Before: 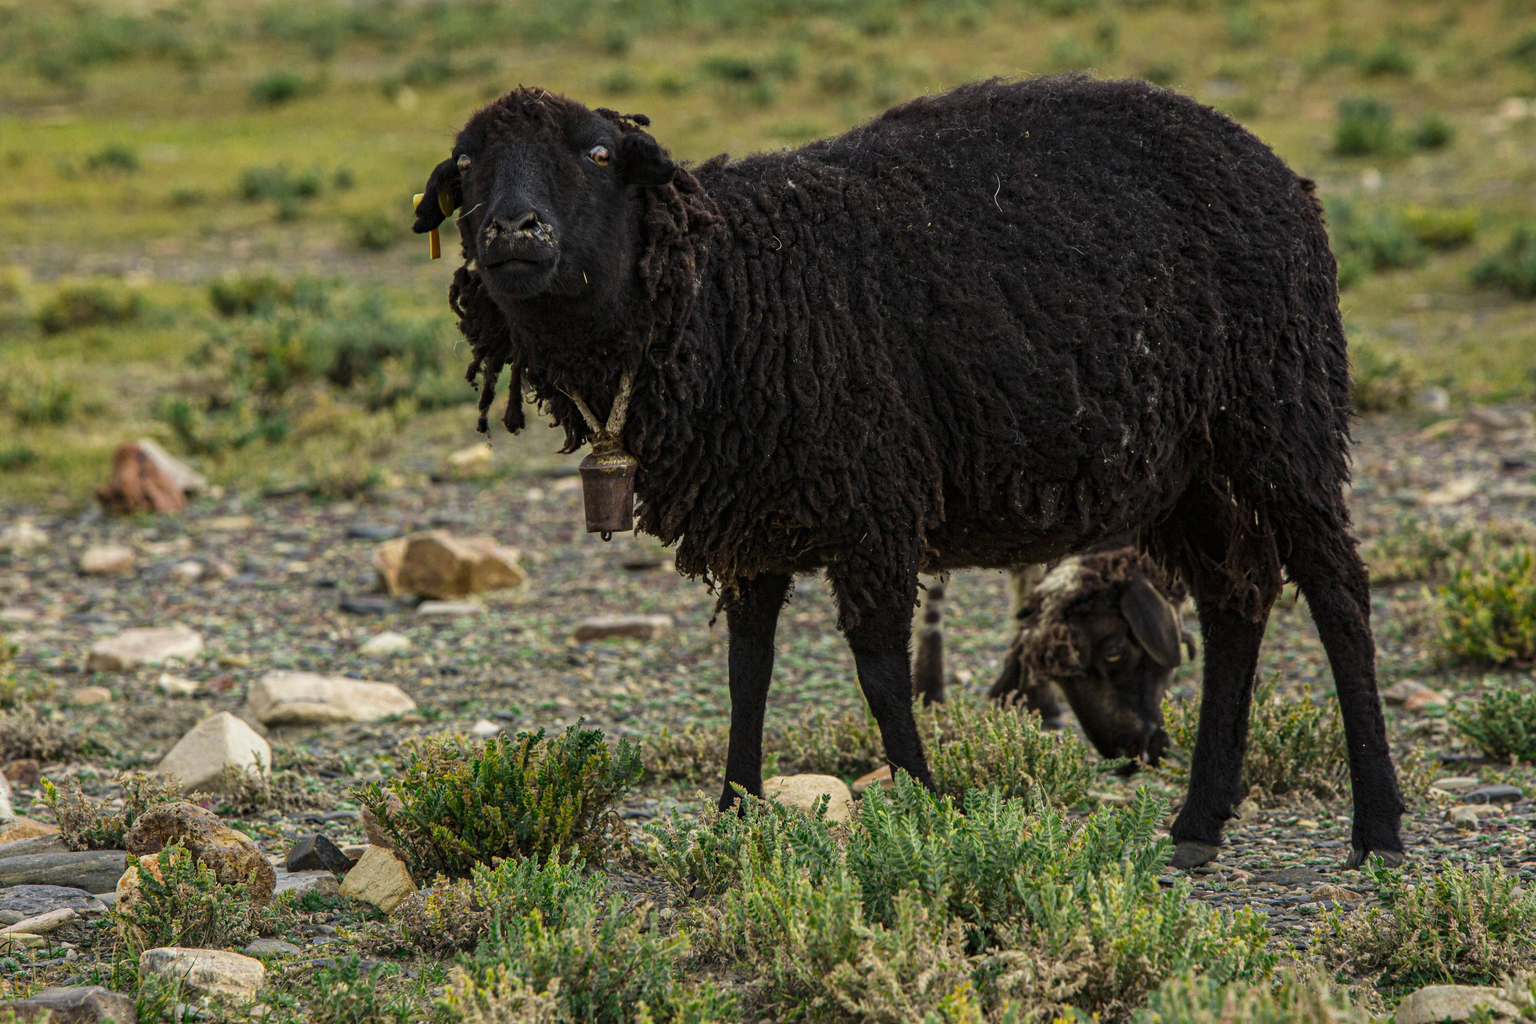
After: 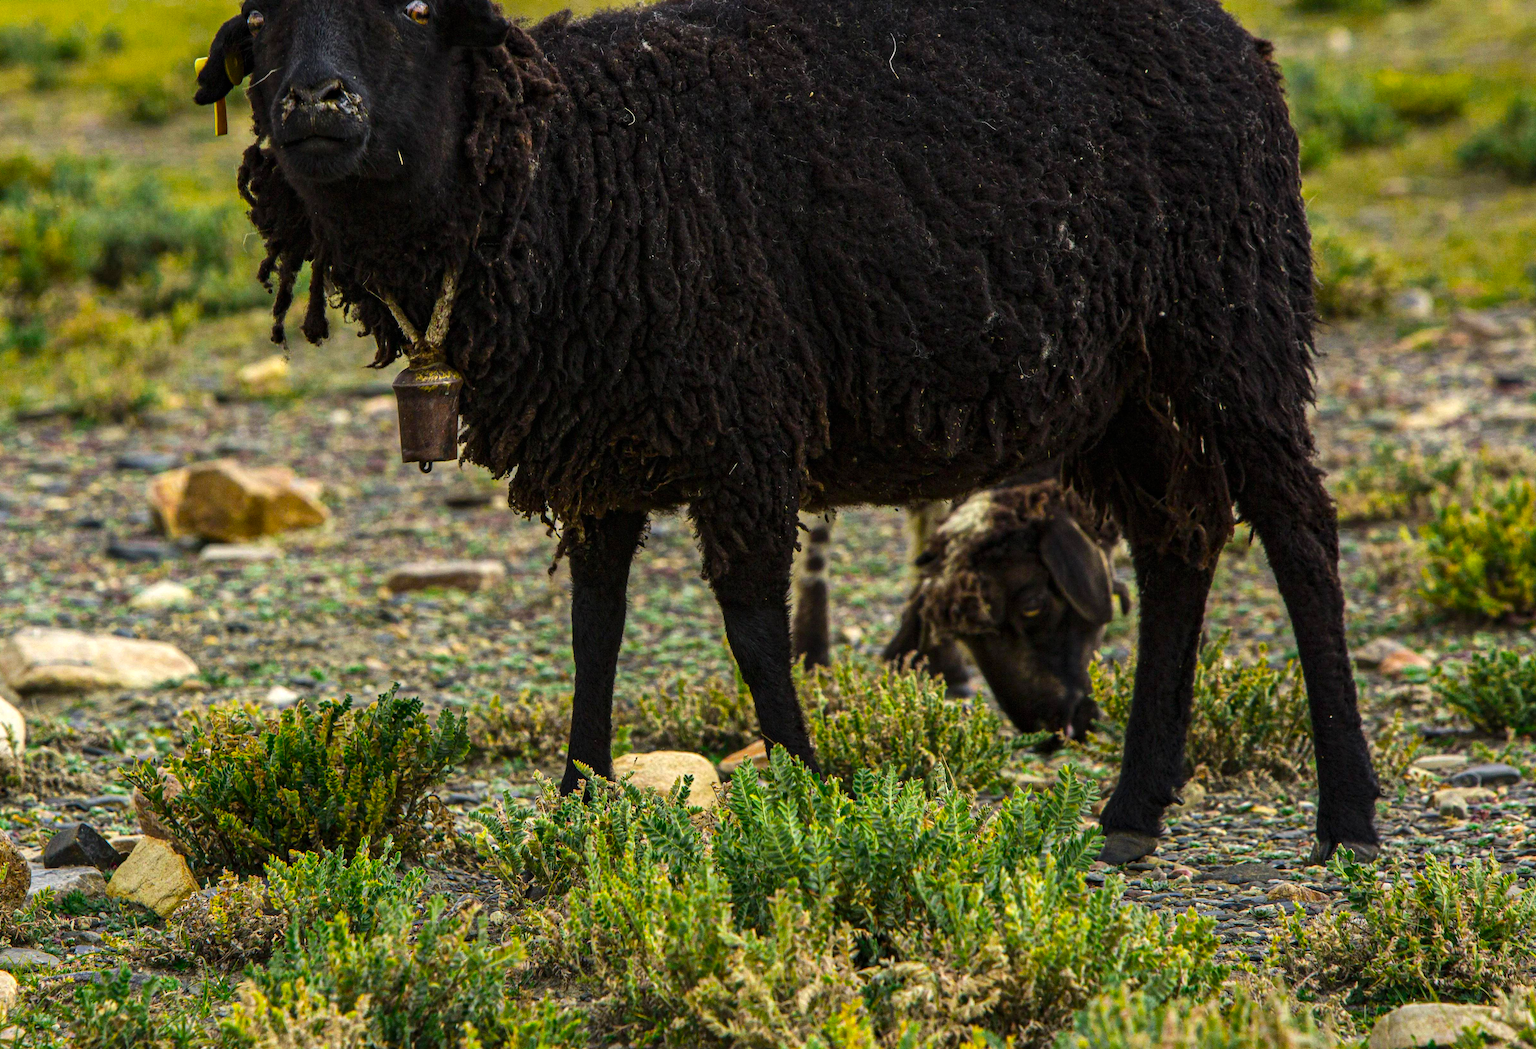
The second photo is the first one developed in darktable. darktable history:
crop: left 16.315%, top 14.246%
color balance rgb: perceptual saturation grading › global saturation 40%, global vibrance 15%
tone equalizer: -8 EV -0.417 EV, -7 EV -0.389 EV, -6 EV -0.333 EV, -5 EV -0.222 EV, -3 EV 0.222 EV, -2 EV 0.333 EV, -1 EV 0.389 EV, +0 EV 0.417 EV, edges refinement/feathering 500, mask exposure compensation -1.57 EV, preserve details no
